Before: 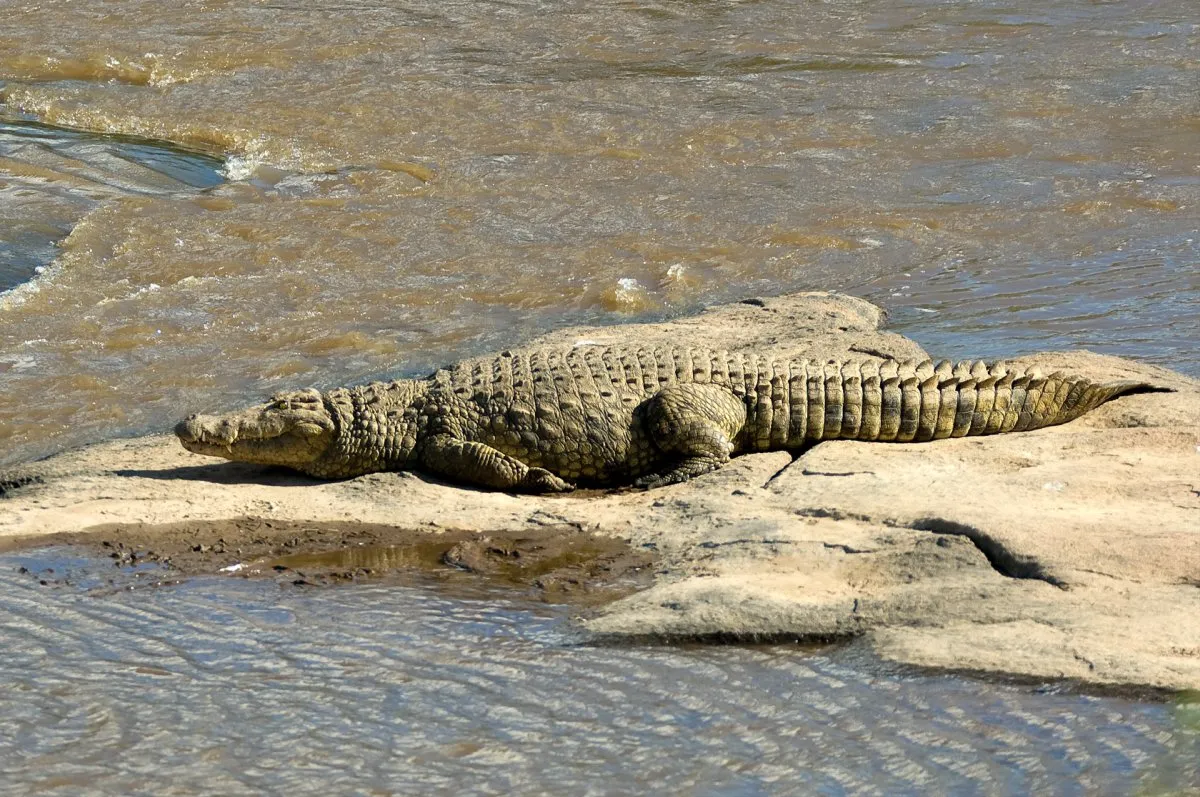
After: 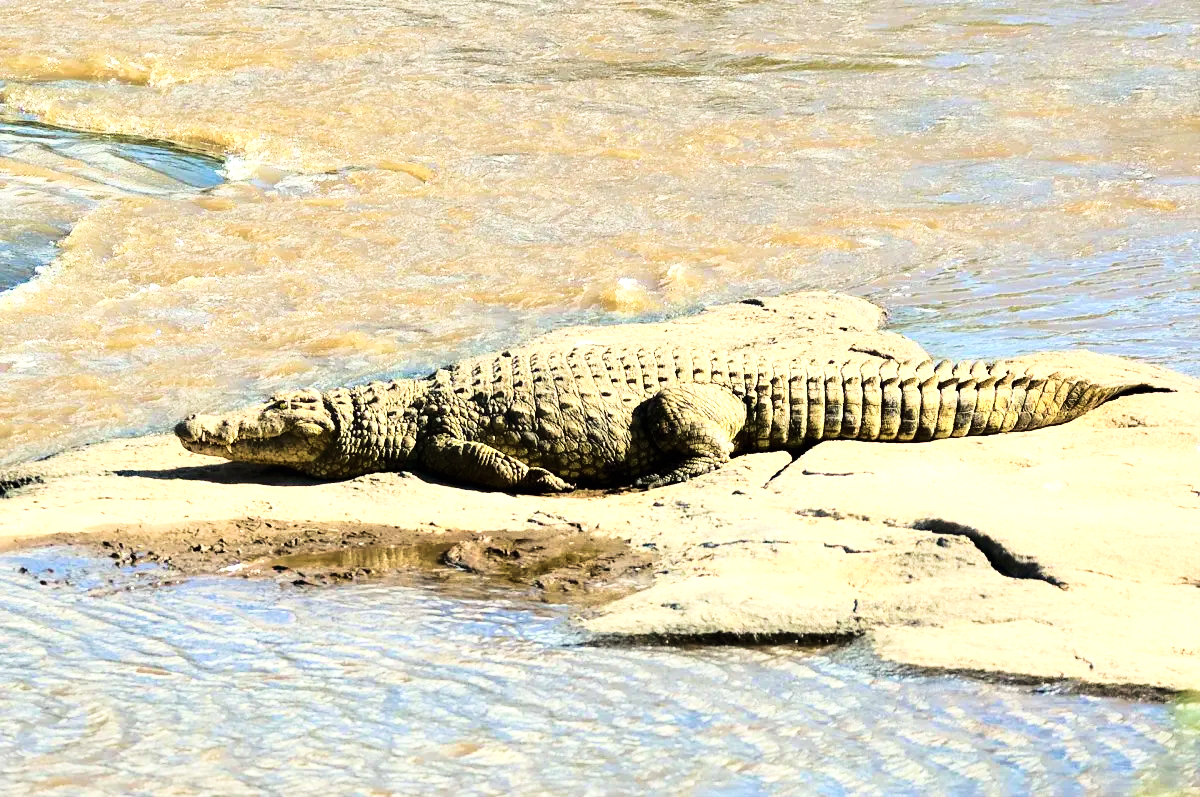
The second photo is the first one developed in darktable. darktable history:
exposure: black level correction 0, exposure 0.5 EV, compensate highlight preservation false
base curve: curves: ch0 [(0, 0) (0.04, 0.03) (0.133, 0.232) (0.448, 0.748) (0.843, 0.968) (1, 1)]
velvia: on, module defaults
tone equalizer: -8 EV -0.431 EV, -7 EV -0.399 EV, -6 EV -0.327 EV, -5 EV -0.194 EV, -3 EV 0.217 EV, -2 EV 0.322 EV, -1 EV 0.407 EV, +0 EV 0.447 EV, edges refinement/feathering 500, mask exposure compensation -1.57 EV, preserve details no
